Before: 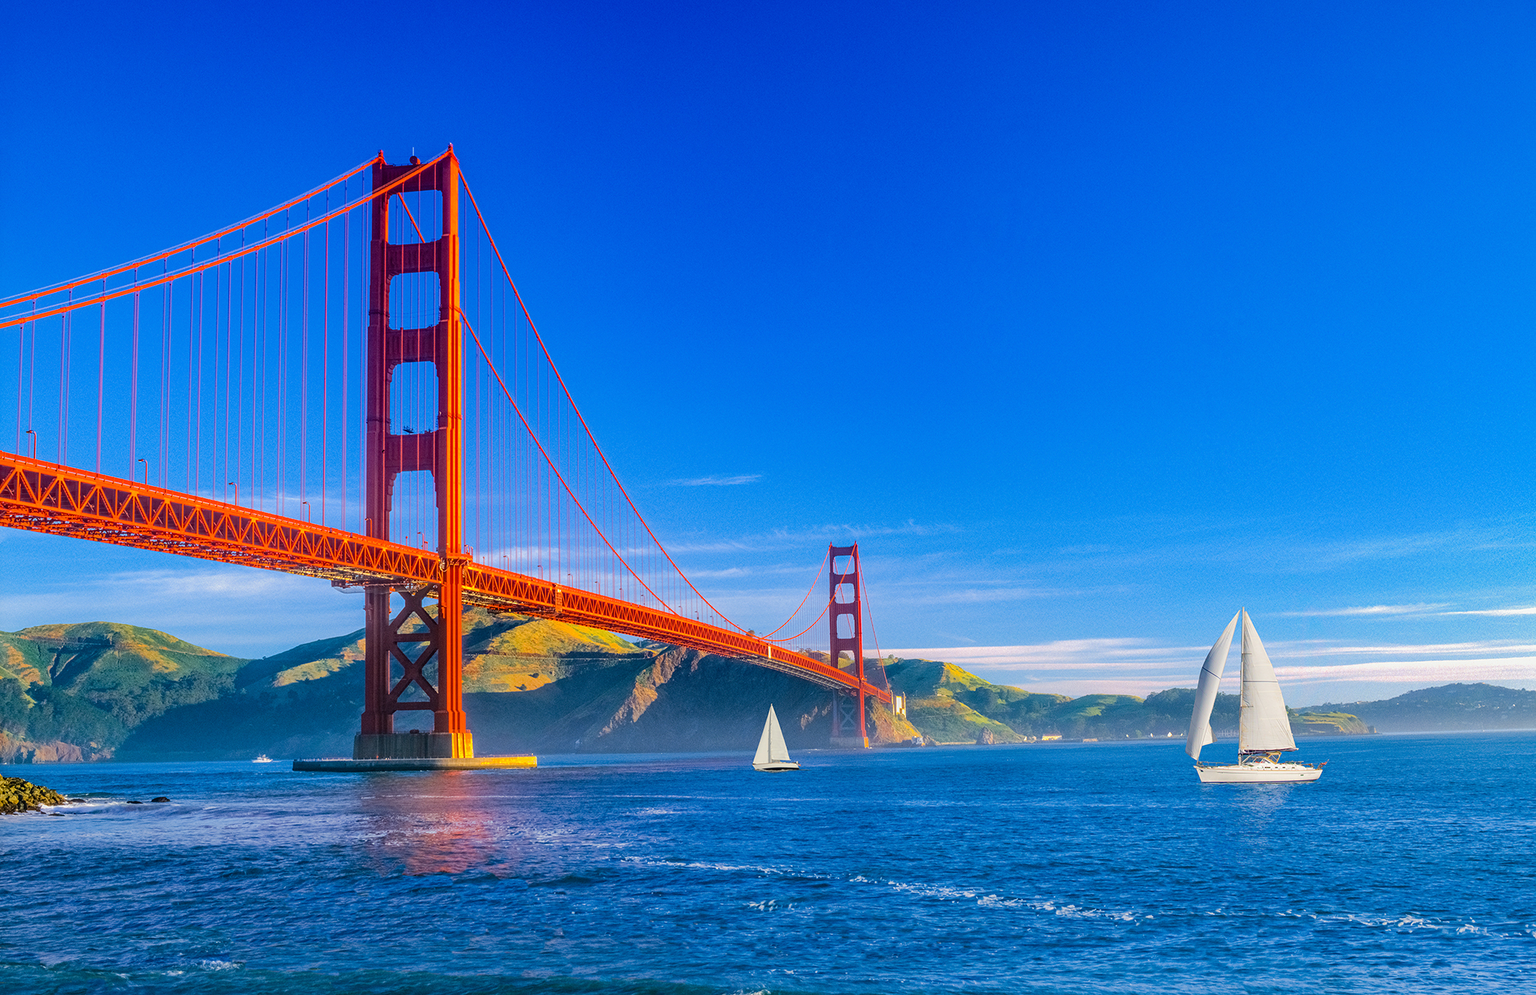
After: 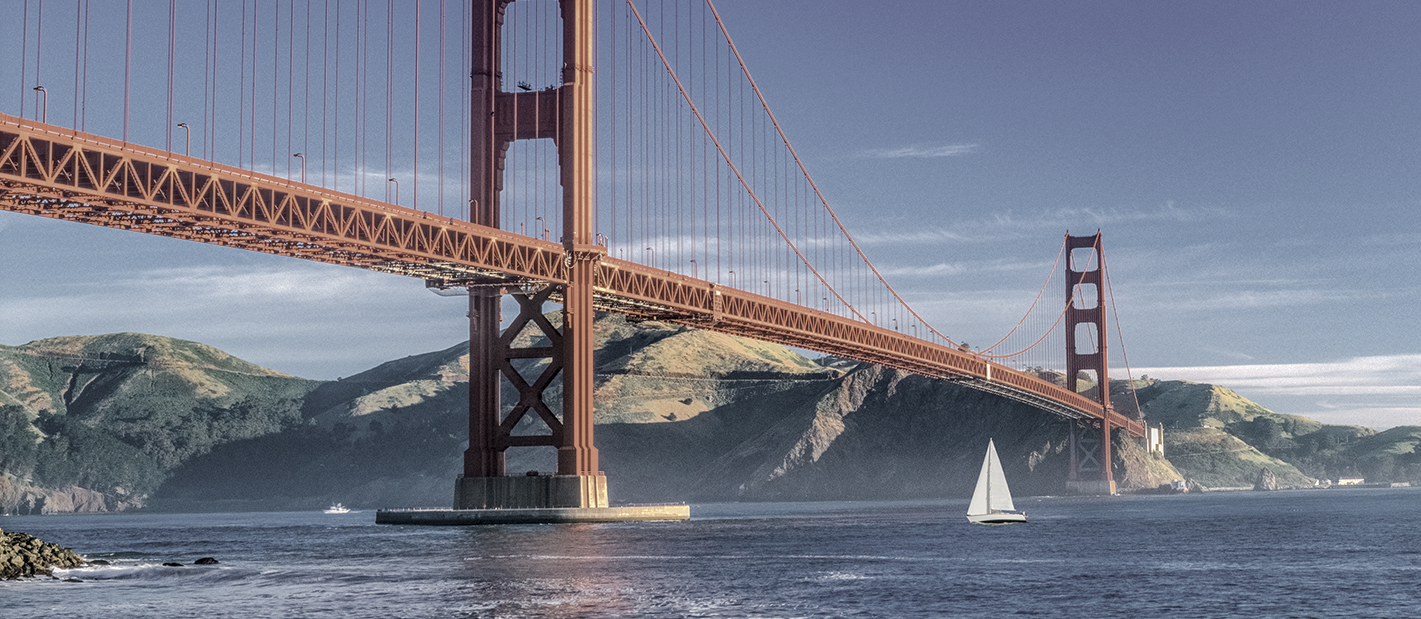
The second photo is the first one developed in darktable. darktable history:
crop: top 36.498%, right 27.964%, bottom 14.995%
color correction: saturation 0.3
local contrast: on, module defaults
